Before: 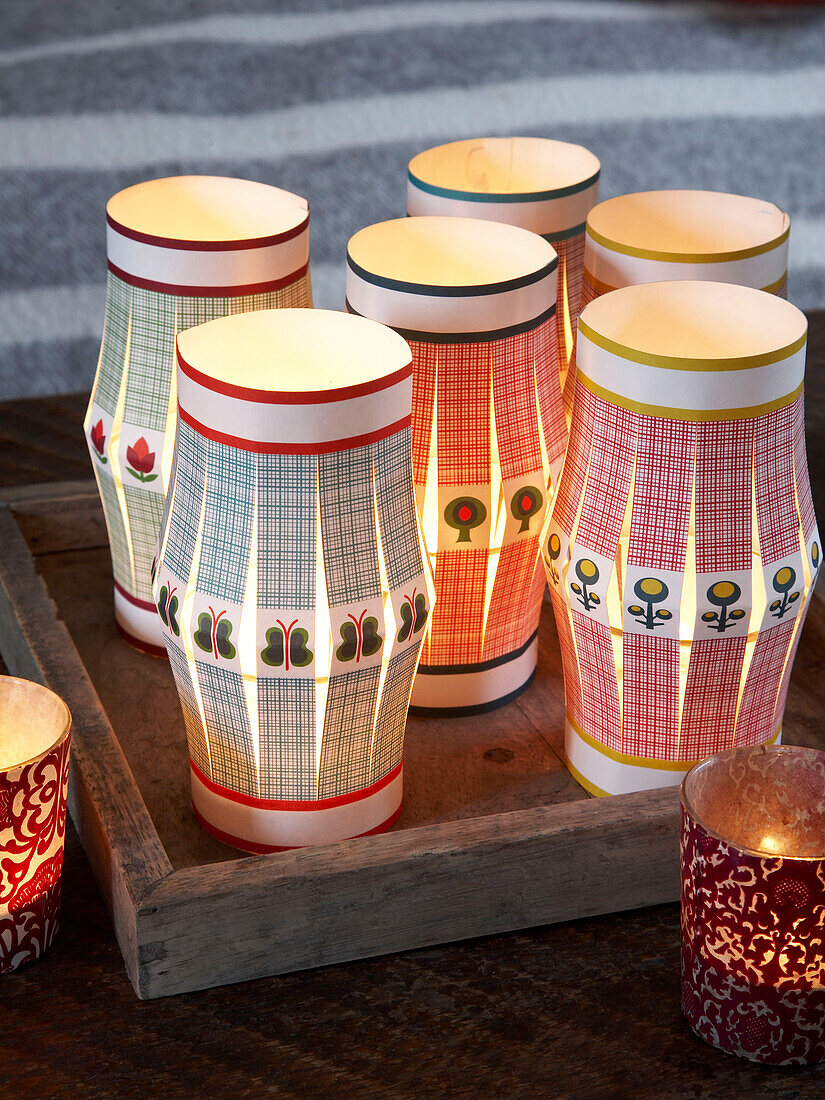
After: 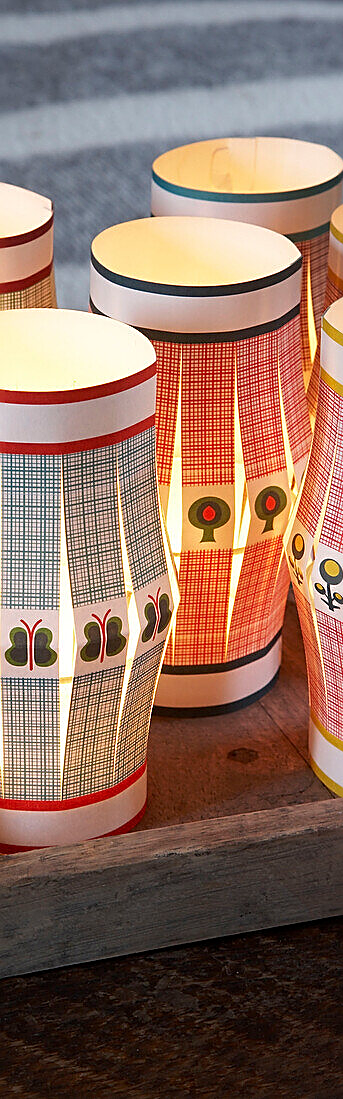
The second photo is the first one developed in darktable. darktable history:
crop: left 31.089%, right 27.234%
sharpen: on, module defaults
